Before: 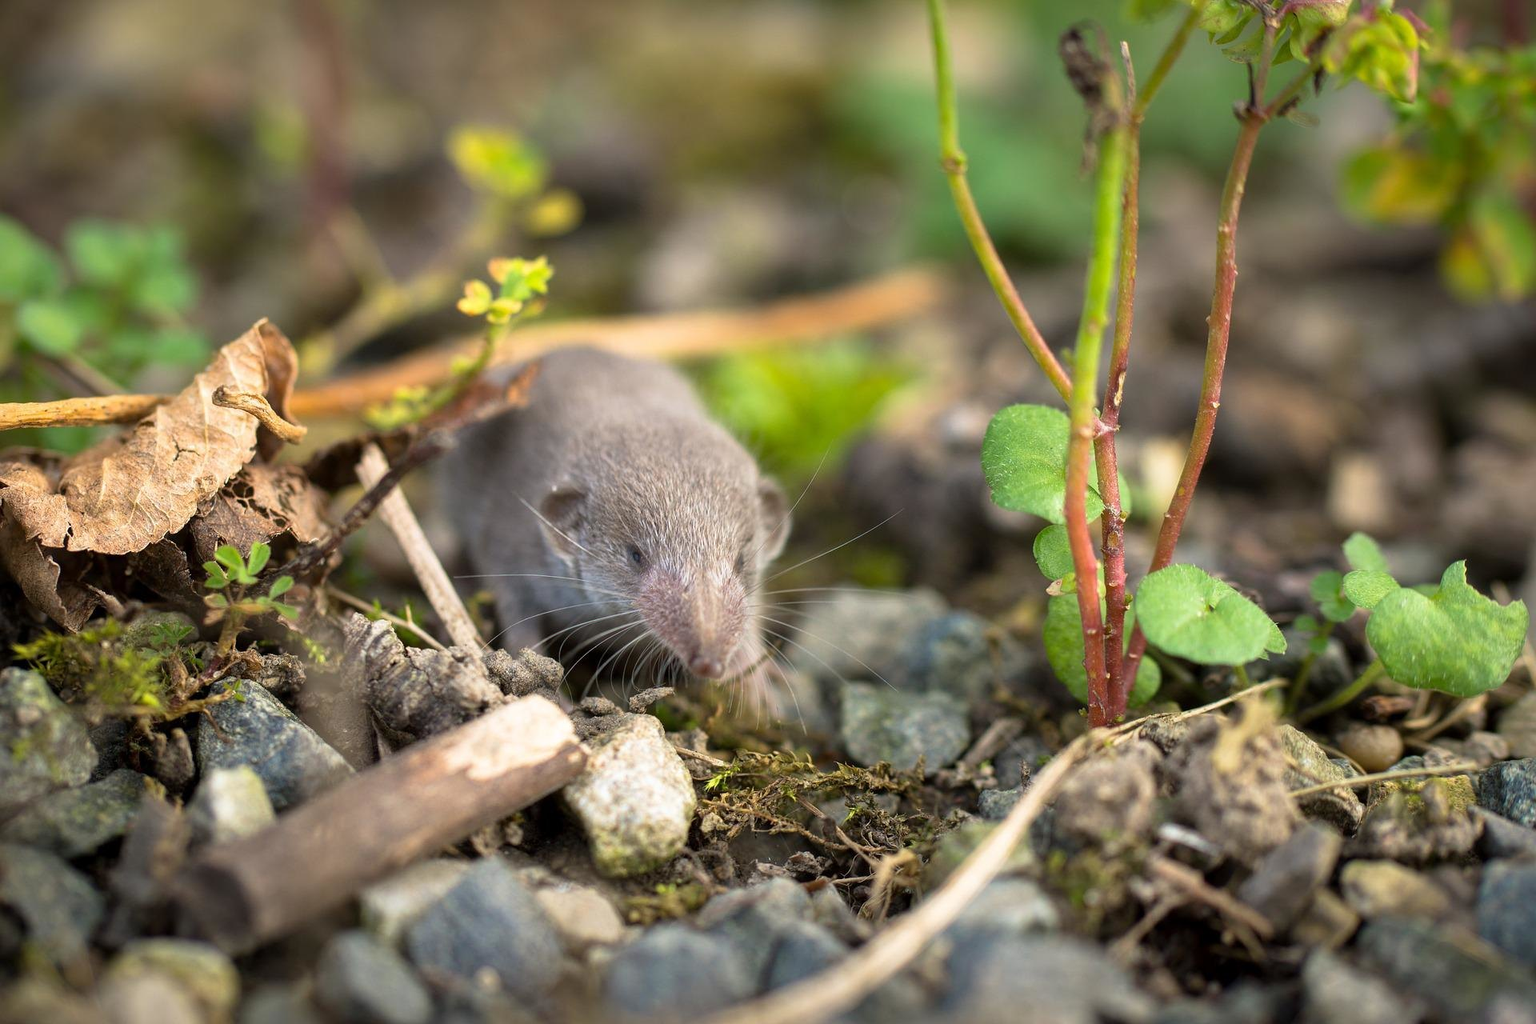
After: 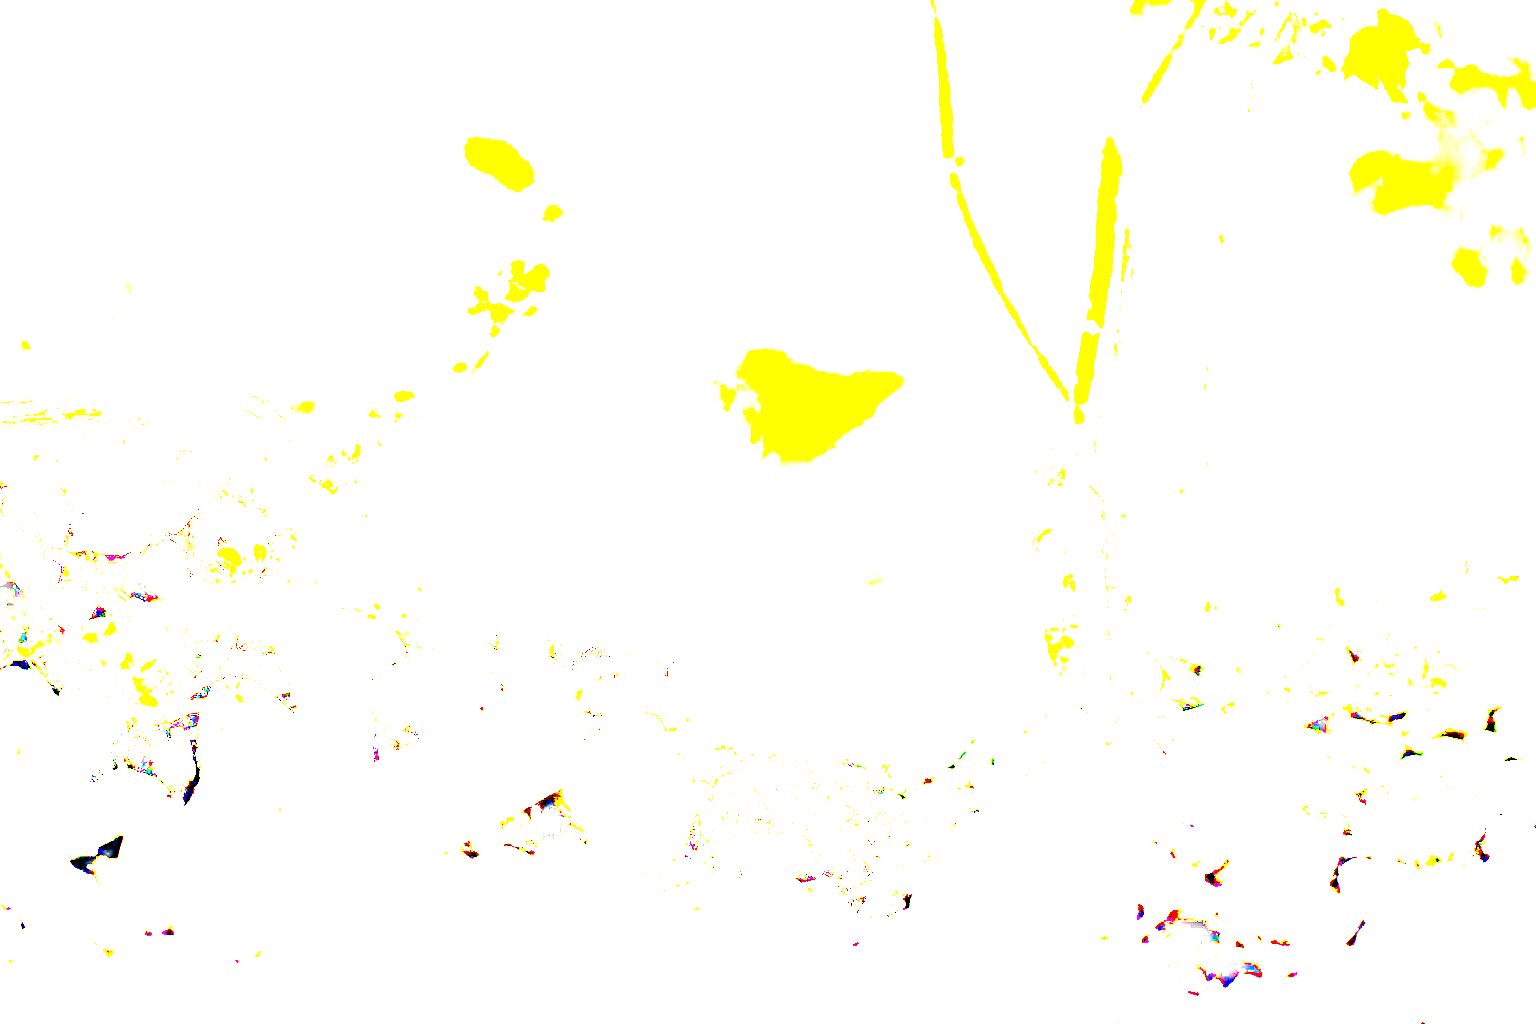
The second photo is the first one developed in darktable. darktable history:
exposure: exposure 7.987 EV, compensate highlight preservation false
haze removal: compatibility mode true, adaptive false
tone equalizer: -8 EV 0.254 EV, -7 EV 0.383 EV, -6 EV 0.38 EV, -5 EV 0.227 EV, -3 EV -0.262 EV, -2 EV -0.392 EV, -1 EV -0.411 EV, +0 EV -0.264 EV
local contrast: on, module defaults
